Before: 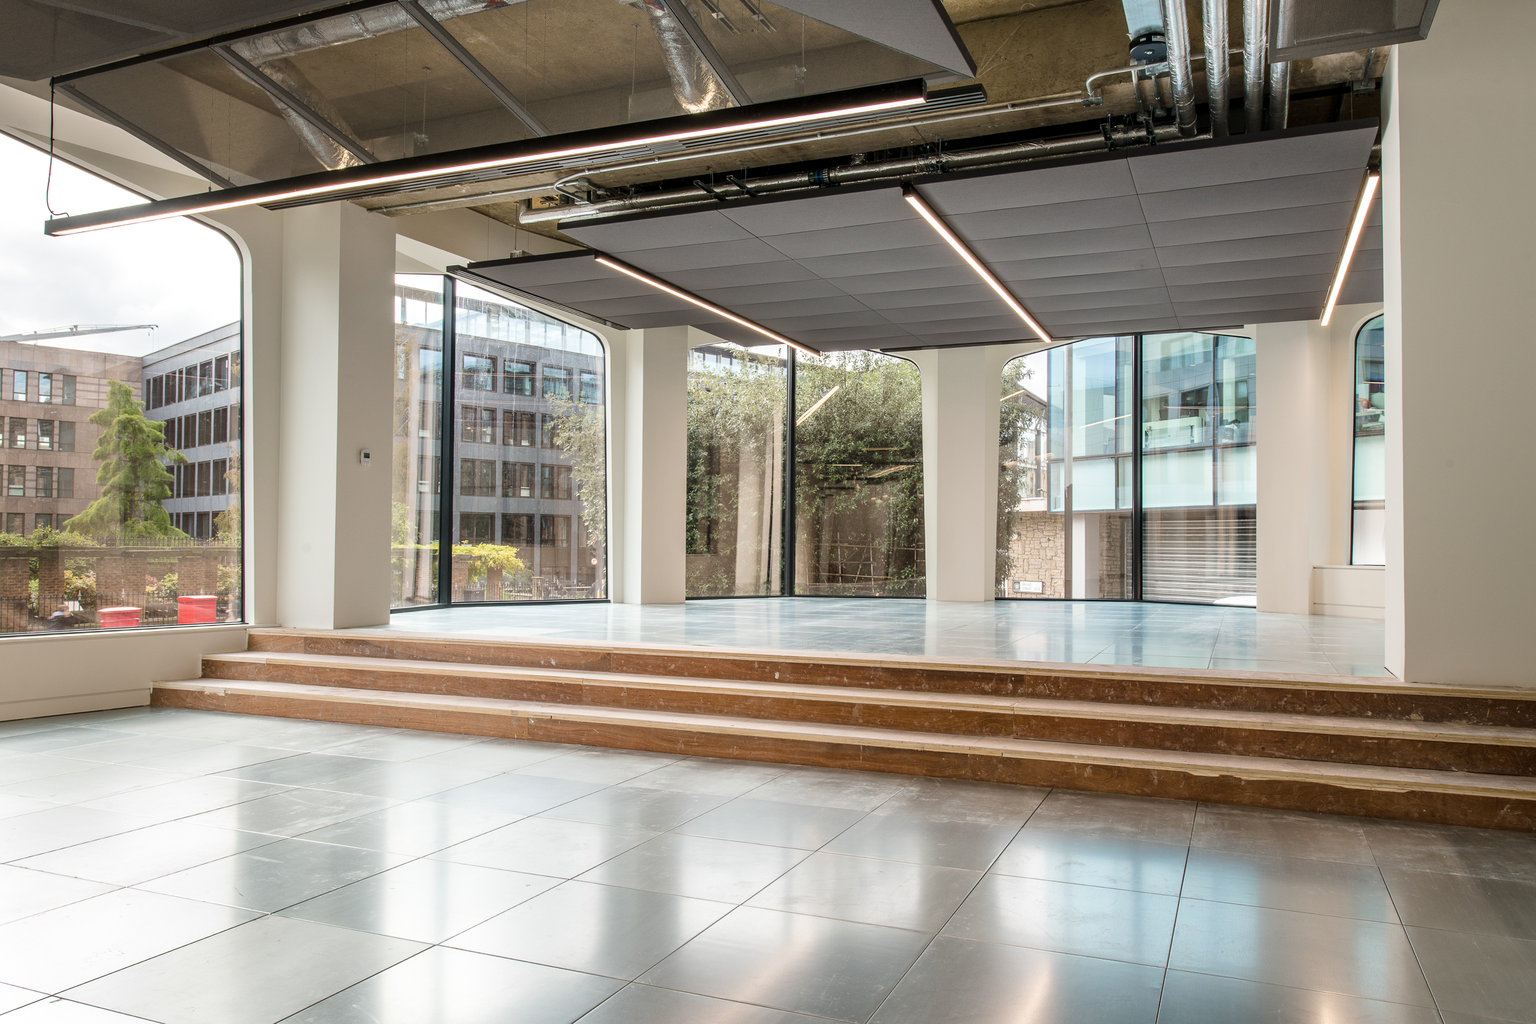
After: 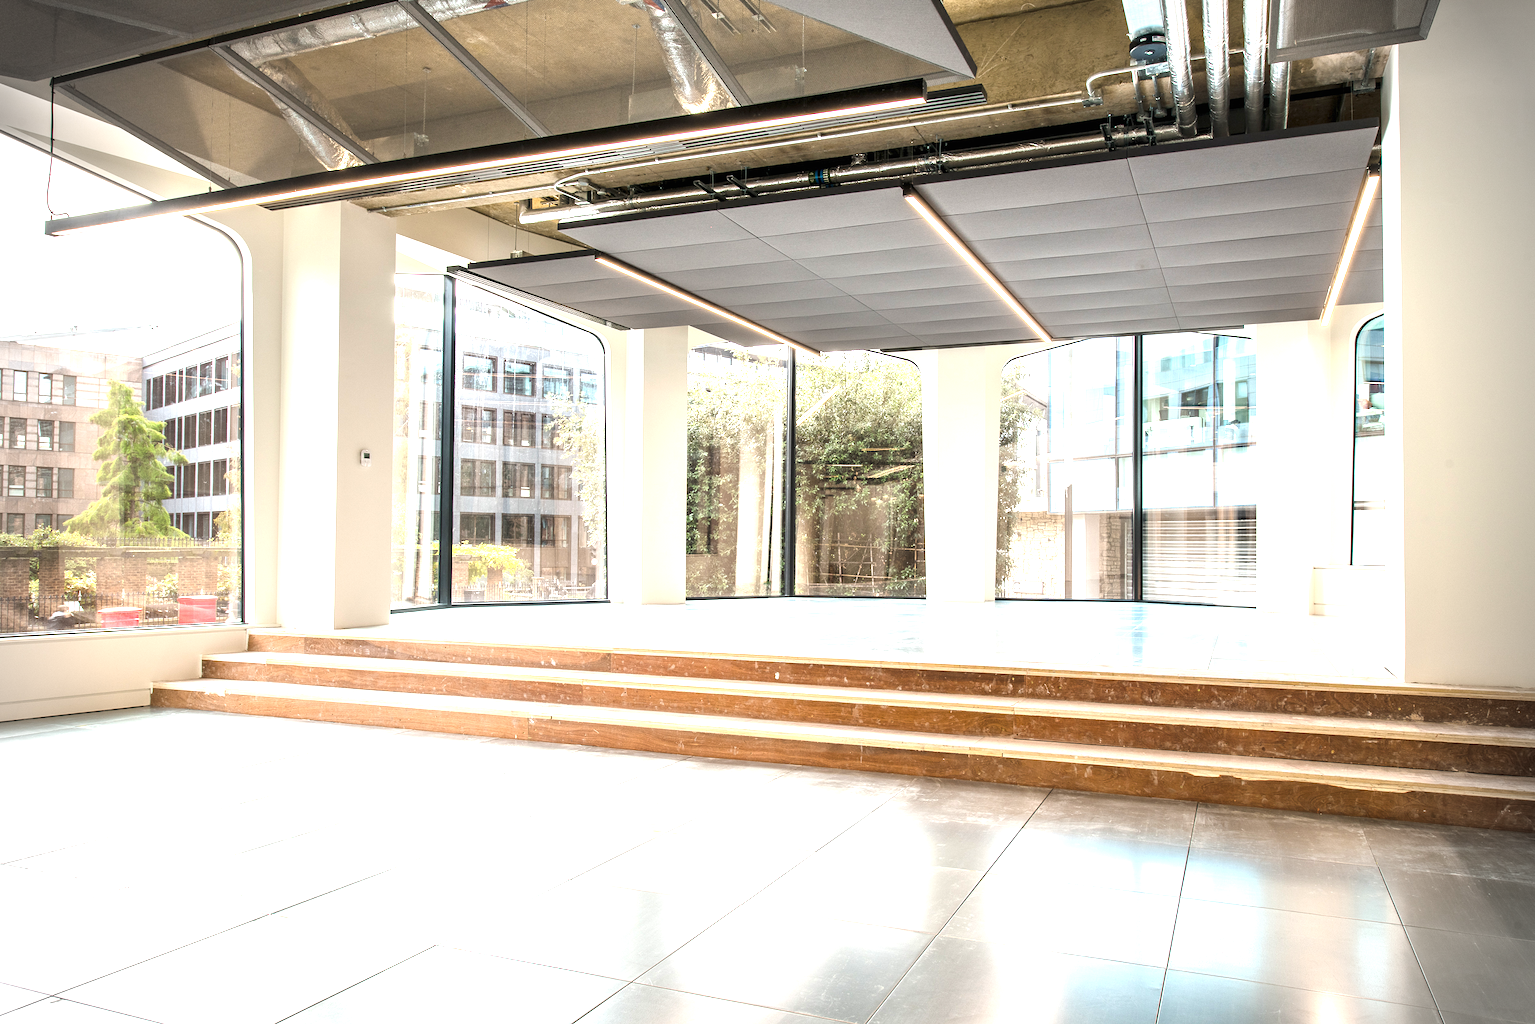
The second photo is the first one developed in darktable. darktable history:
exposure: black level correction 0, exposure 1.388 EV, compensate exposure bias true, compensate highlight preservation false
vignetting: fall-off start 88.03%, fall-off radius 24.9%
